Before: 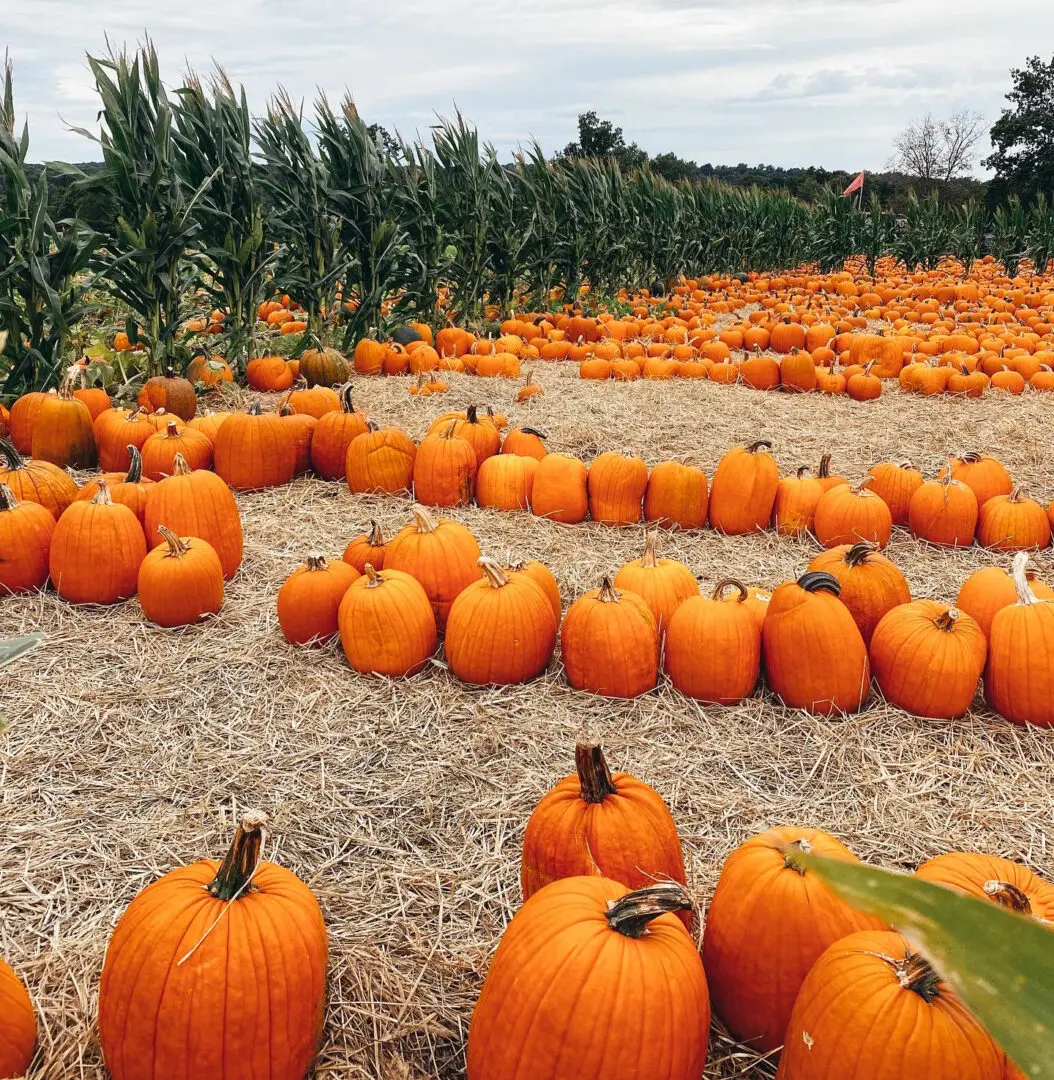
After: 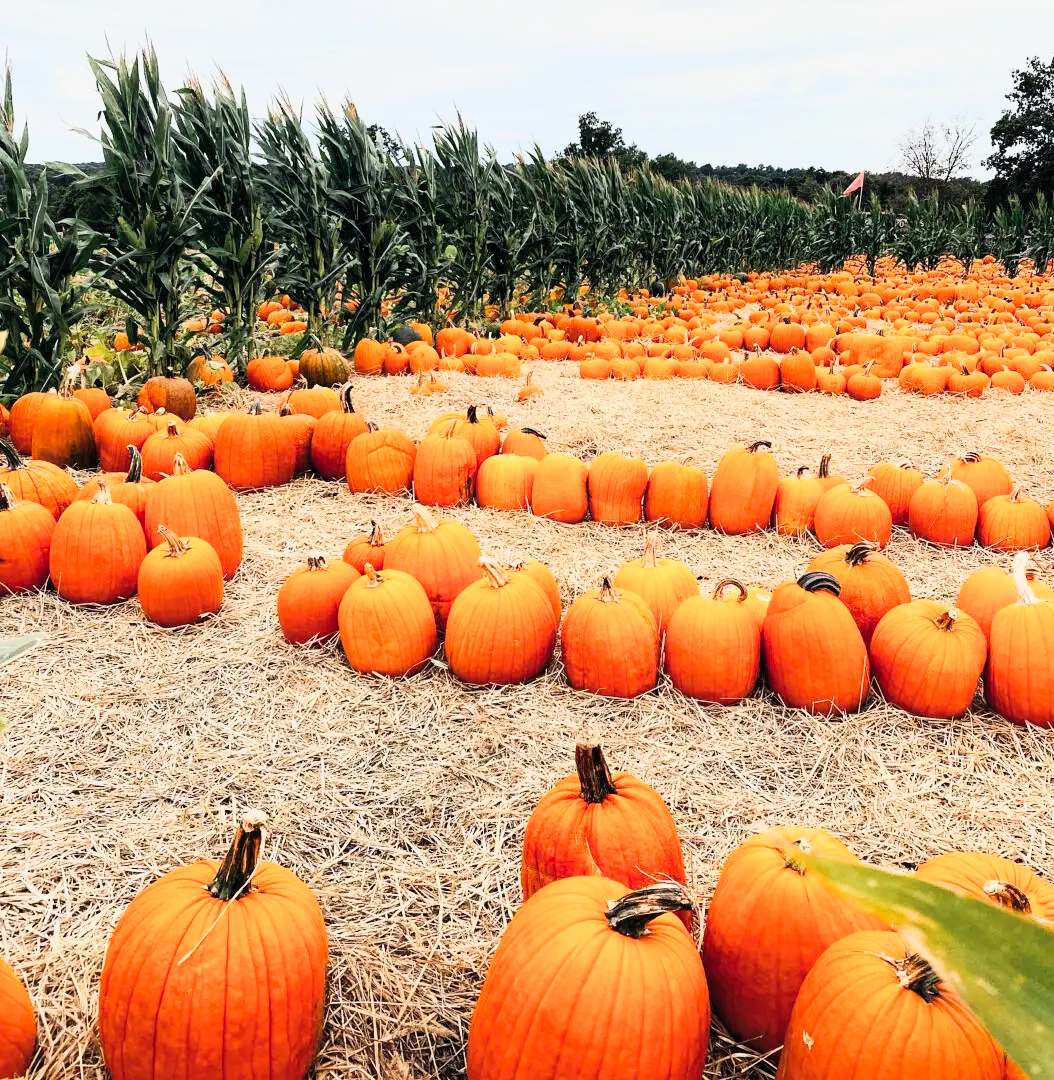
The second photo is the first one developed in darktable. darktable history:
rotate and perspective: crop left 0, crop top 0
tone equalizer: -8 EV -0.001 EV, -7 EV 0.001 EV, -6 EV -0.002 EV, -5 EV -0.003 EV, -4 EV -0.062 EV, -3 EV -0.222 EV, -2 EV -0.267 EV, -1 EV 0.105 EV, +0 EV 0.303 EV
filmic rgb: black relative exposure -7.65 EV, white relative exposure 4.56 EV, hardness 3.61
tone curve: curves: ch0 [(0, 0) (0.093, 0.104) (0.226, 0.291) (0.327, 0.431) (0.471, 0.648) (0.759, 0.926) (1, 1)], color space Lab, linked channels, preserve colors none
